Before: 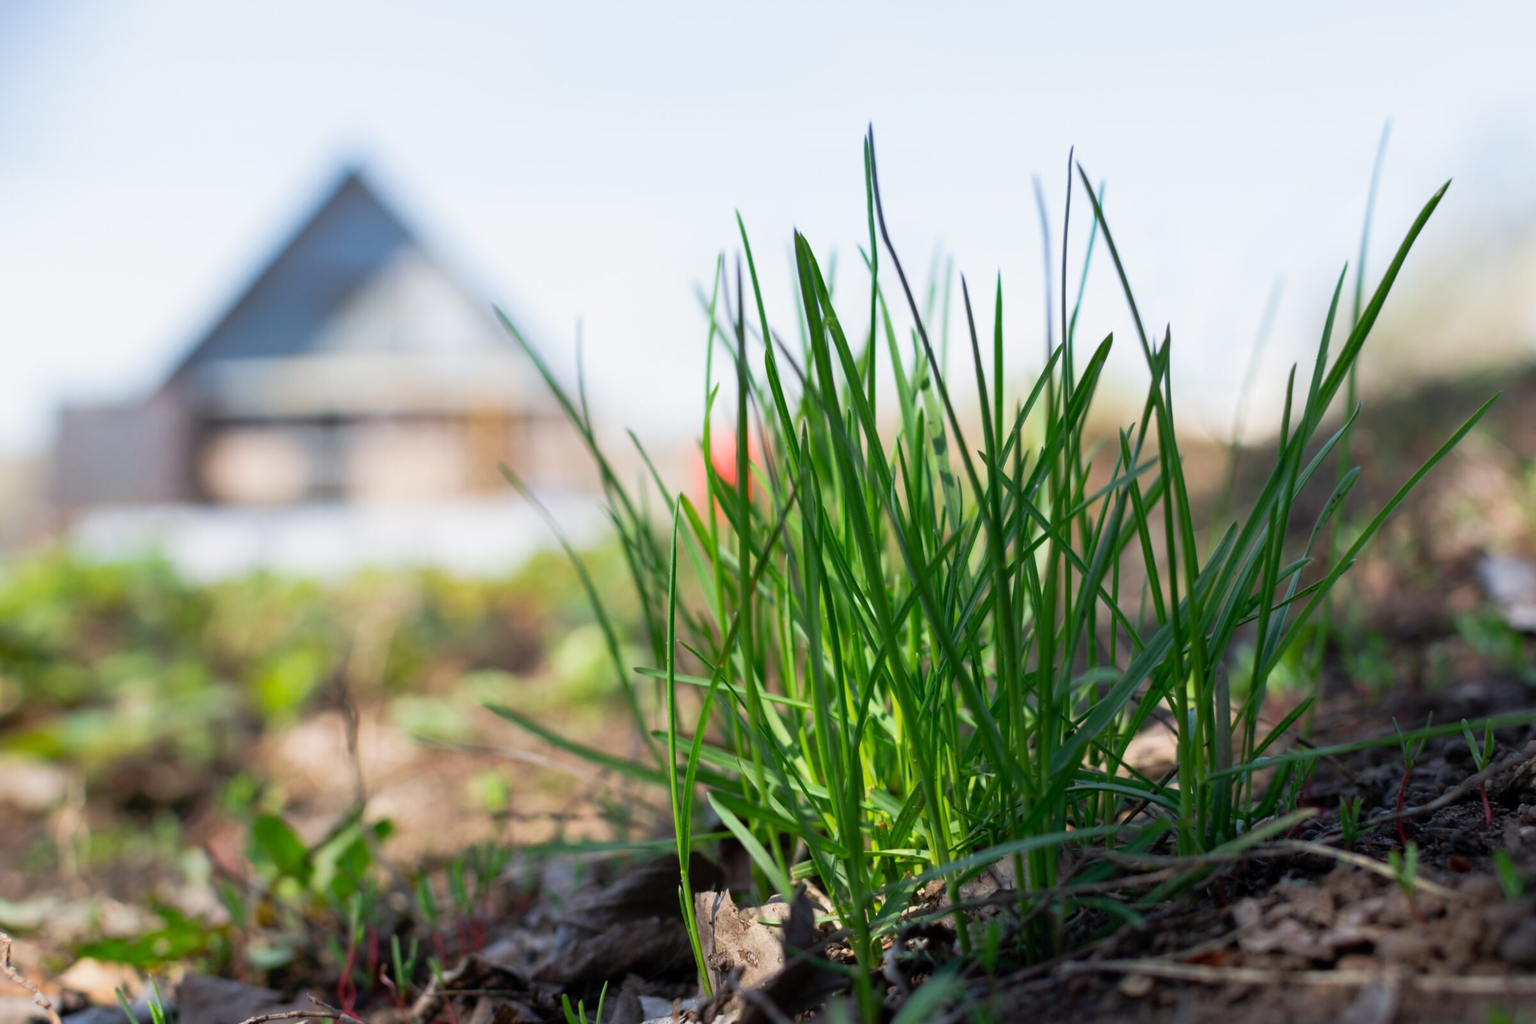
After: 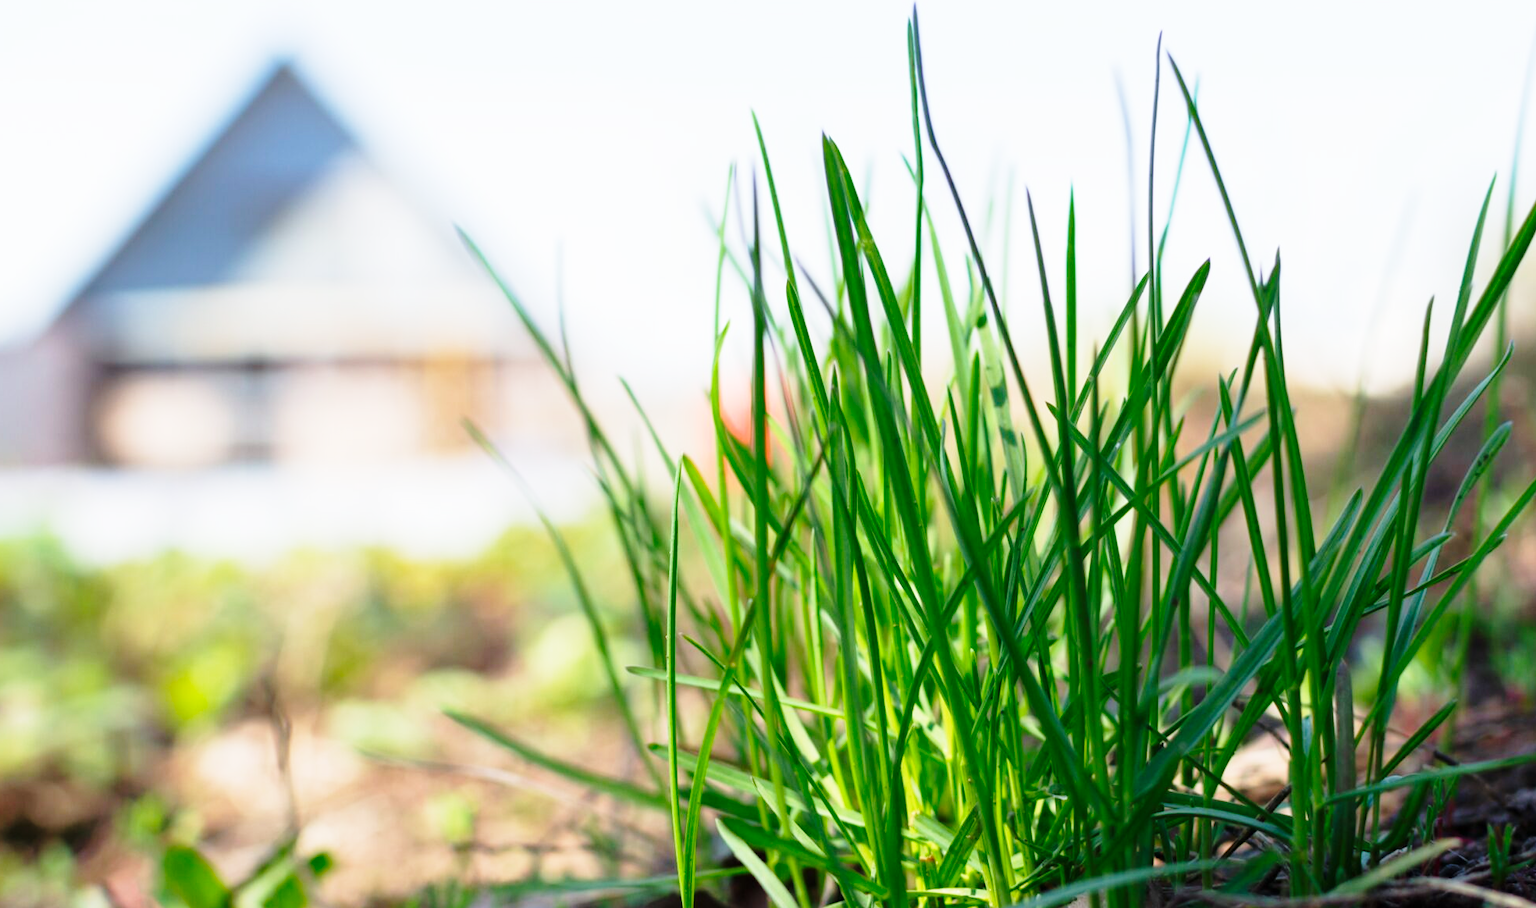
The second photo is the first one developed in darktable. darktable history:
crop: left 7.856%, top 11.836%, right 10.12%, bottom 15.387%
base curve: curves: ch0 [(0, 0) (0.028, 0.03) (0.121, 0.232) (0.46, 0.748) (0.859, 0.968) (1, 1)], preserve colors none
velvia: strength 10%
